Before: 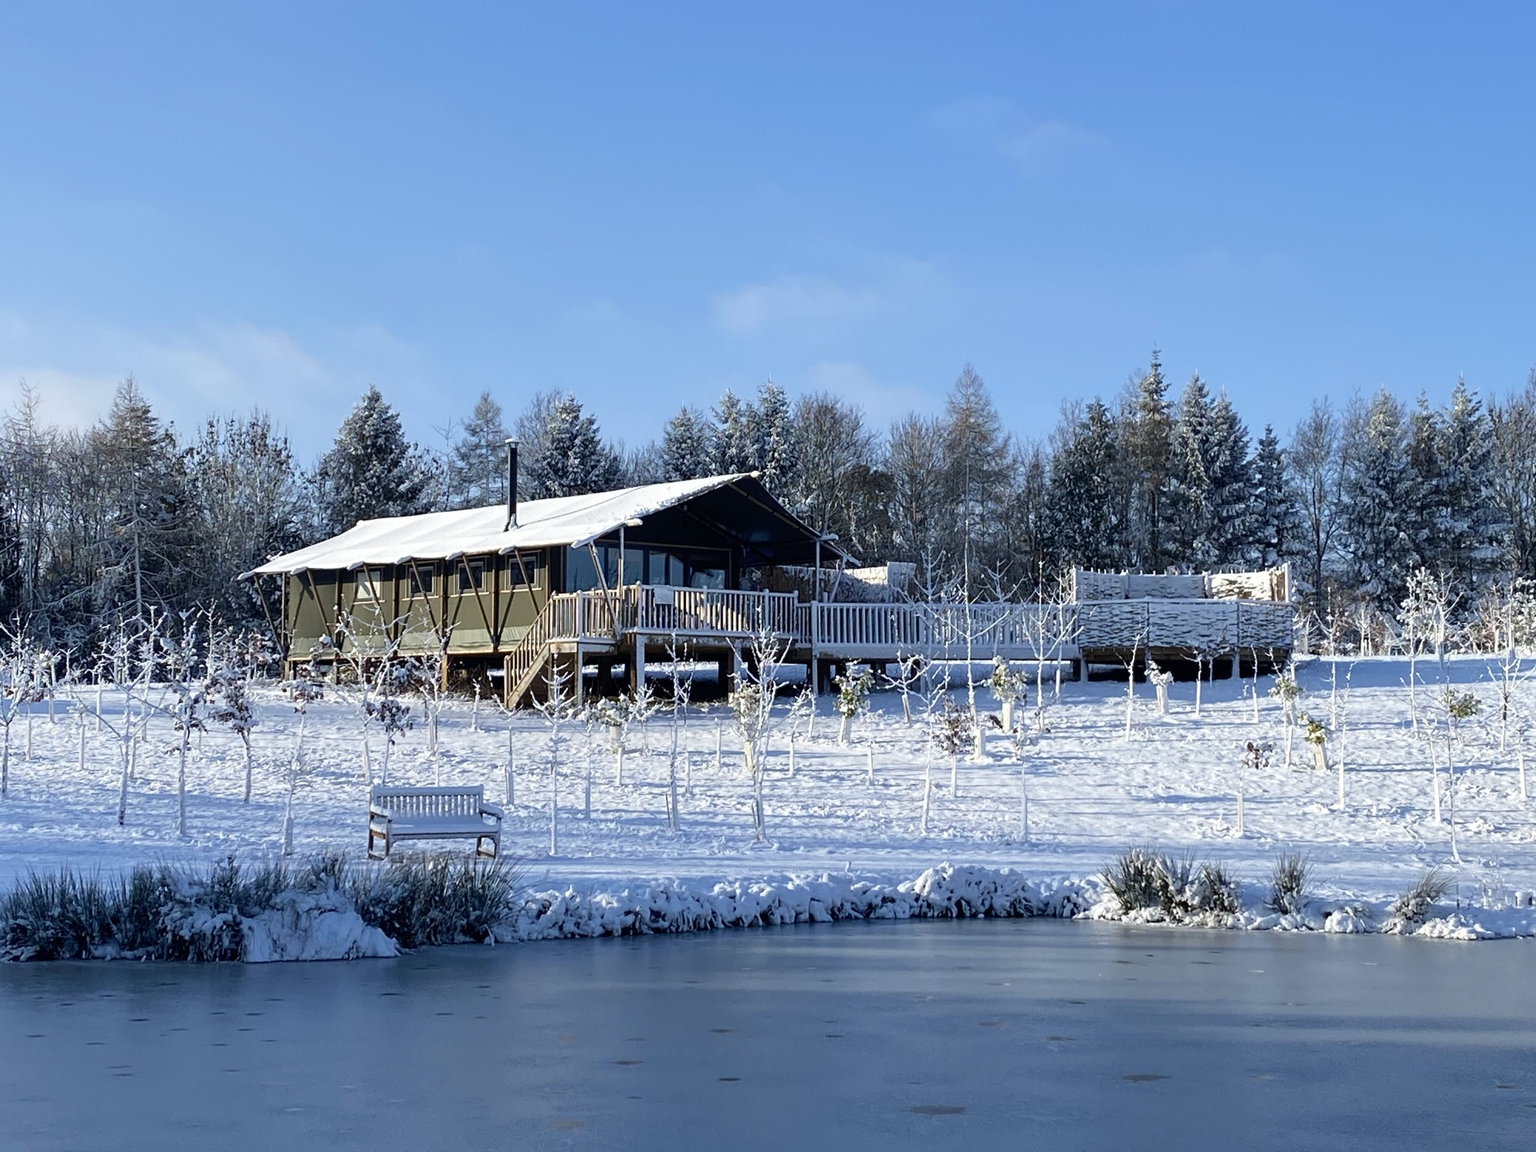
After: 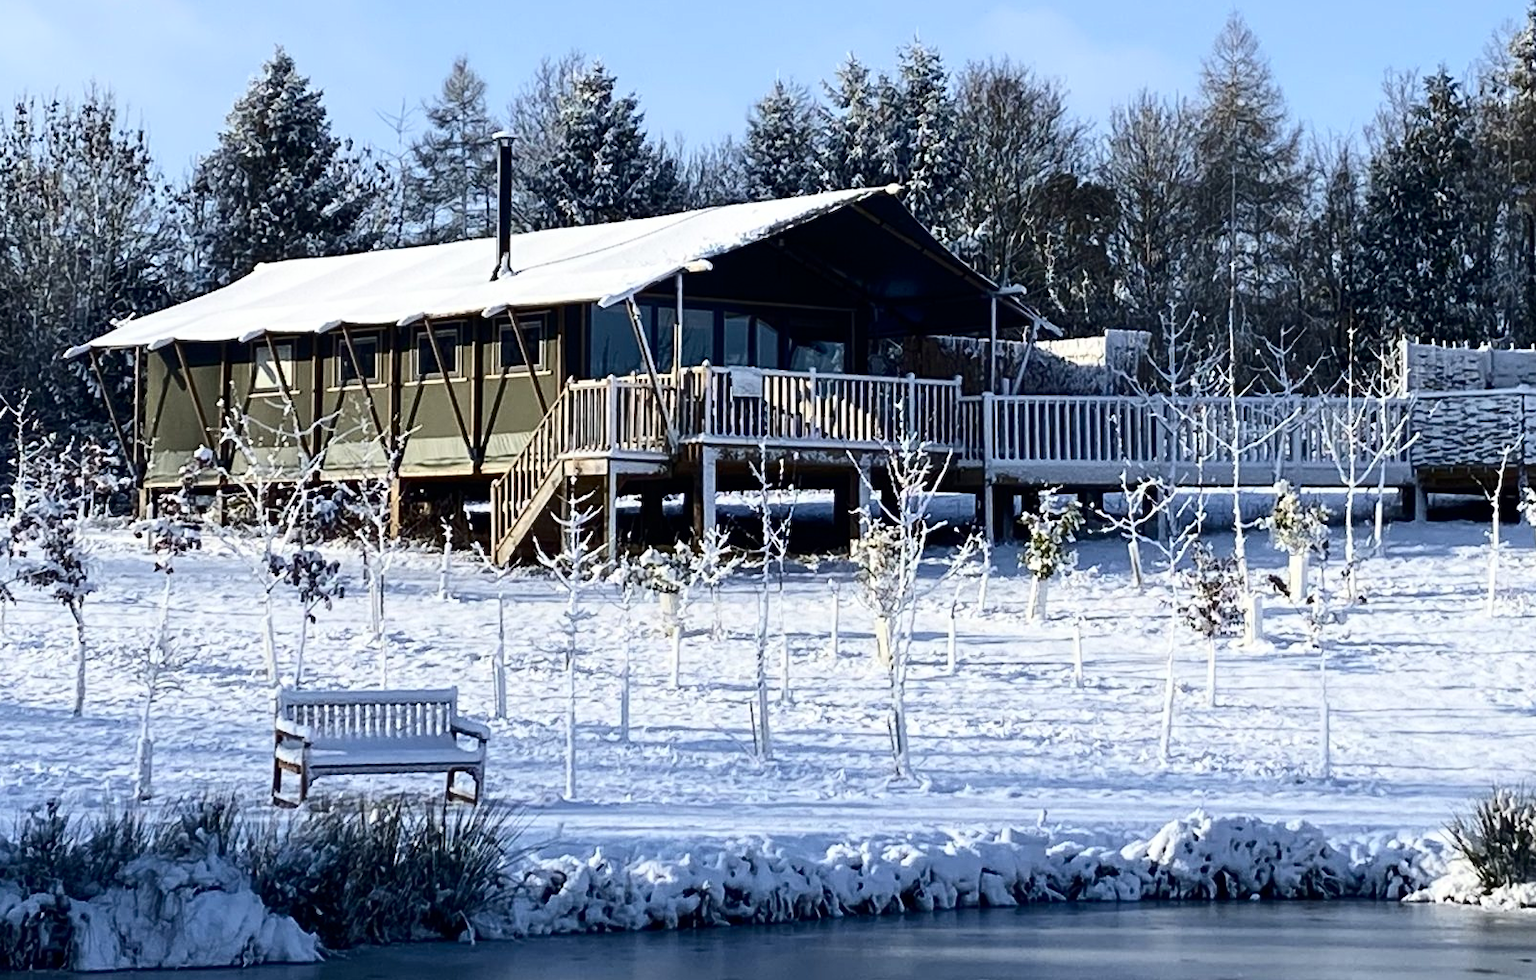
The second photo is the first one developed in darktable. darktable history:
contrast brightness saturation: contrast 0.287
crop: left 12.909%, top 30.984%, right 24.693%, bottom 15.922%
